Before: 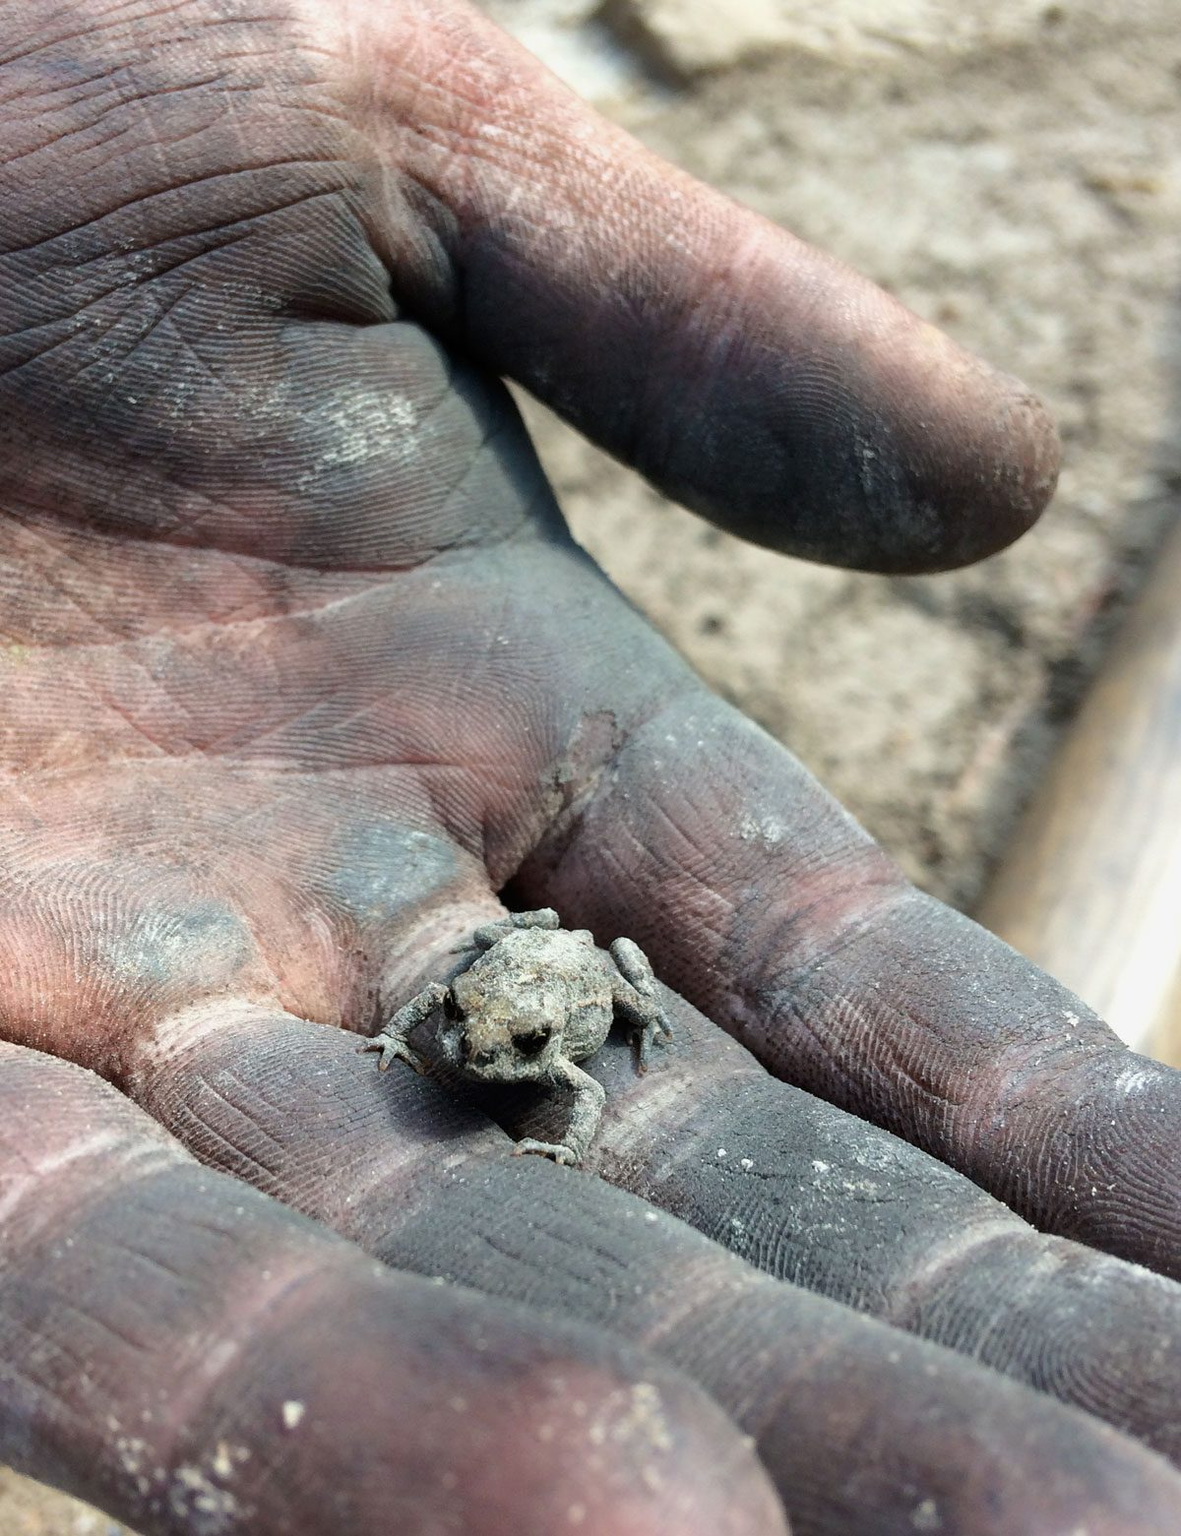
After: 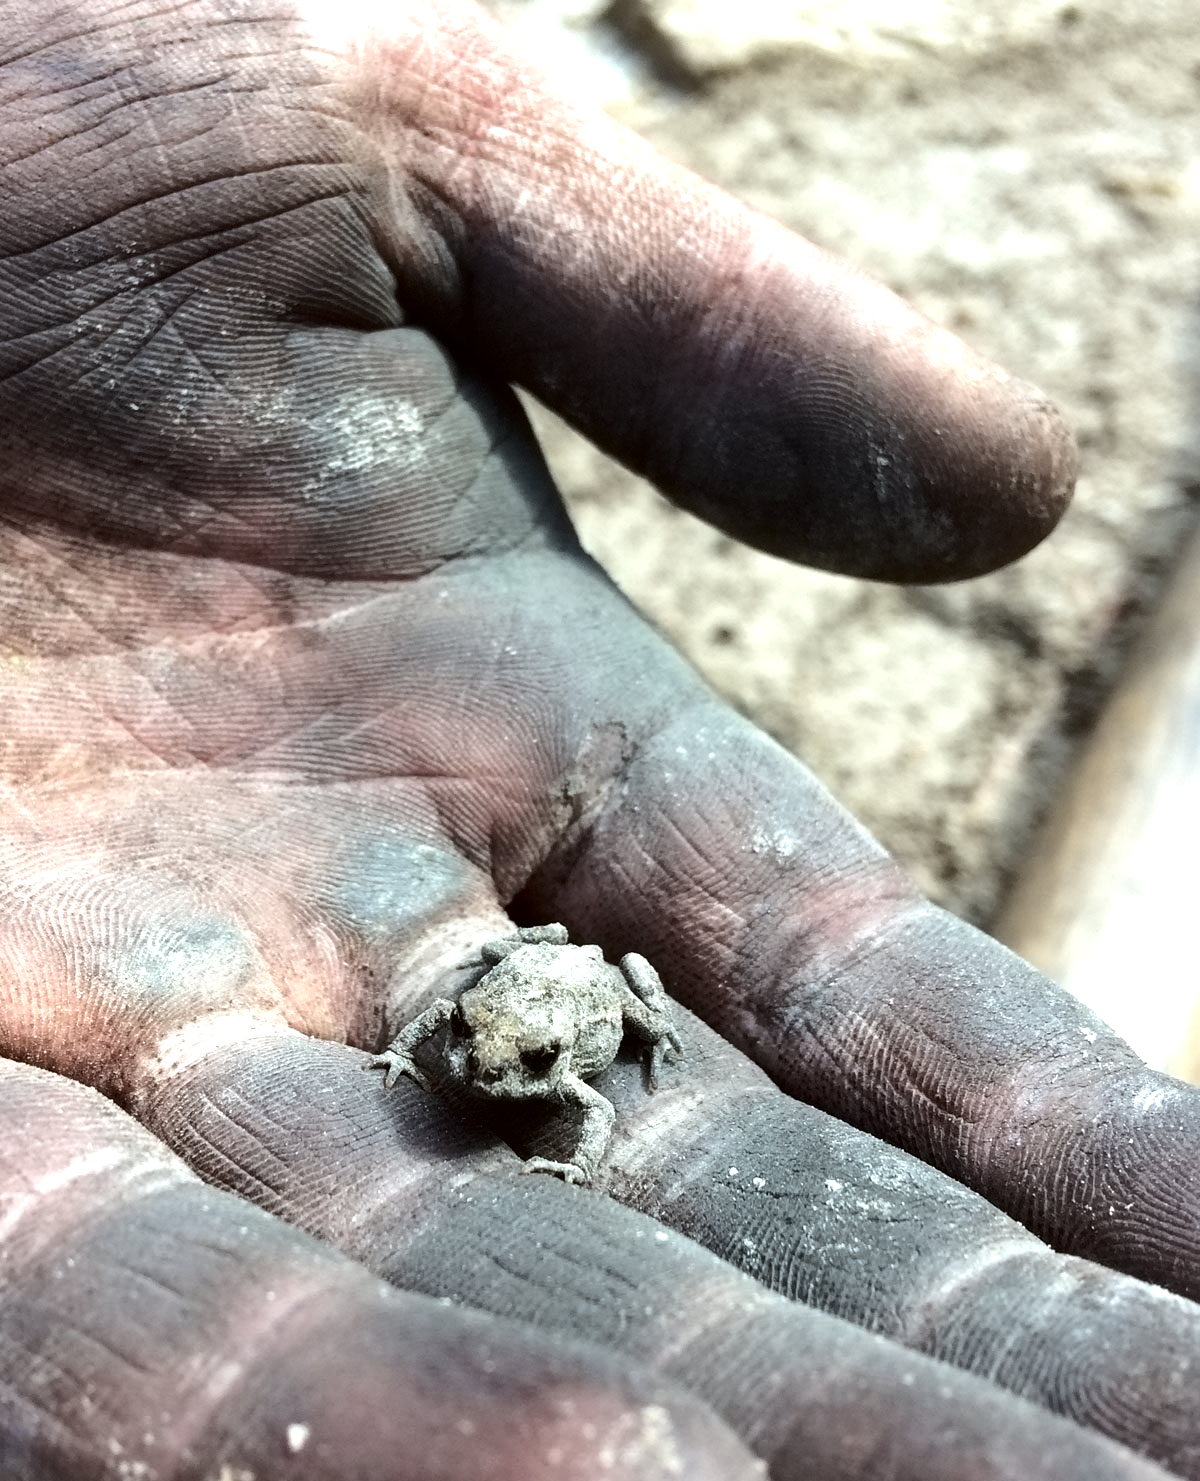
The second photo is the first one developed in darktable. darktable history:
rotate and perspective: automatic cropping original format, crop left 0, crop top 0
crop and rotate: top 0%, bottom 5.097%
contrast equalizer: y [[0.5 ×6], [0.5 ×6], [0.5 ×6], [0 ×6], [0, 0.039, 0.251, 0.29, 0.293, 0.292]]
tone equalizer: -8 EV -0.75 EV, -7 EV -0.7 EV, -6 EV -0.6 EV, -5 EV -0.4 EV, -3 EV 0.4 EV, -2 EV 0.6 EV, -1 EV 0.7 EV, +0 EV 0.75 EV, edges refinement/feathering 500, mask exposure compensation -1.57 EV, preserve details no
color correction: highlights a* -2.73, highlights b* -2.09, shadows a* 2.41, shadows b* 2.73
